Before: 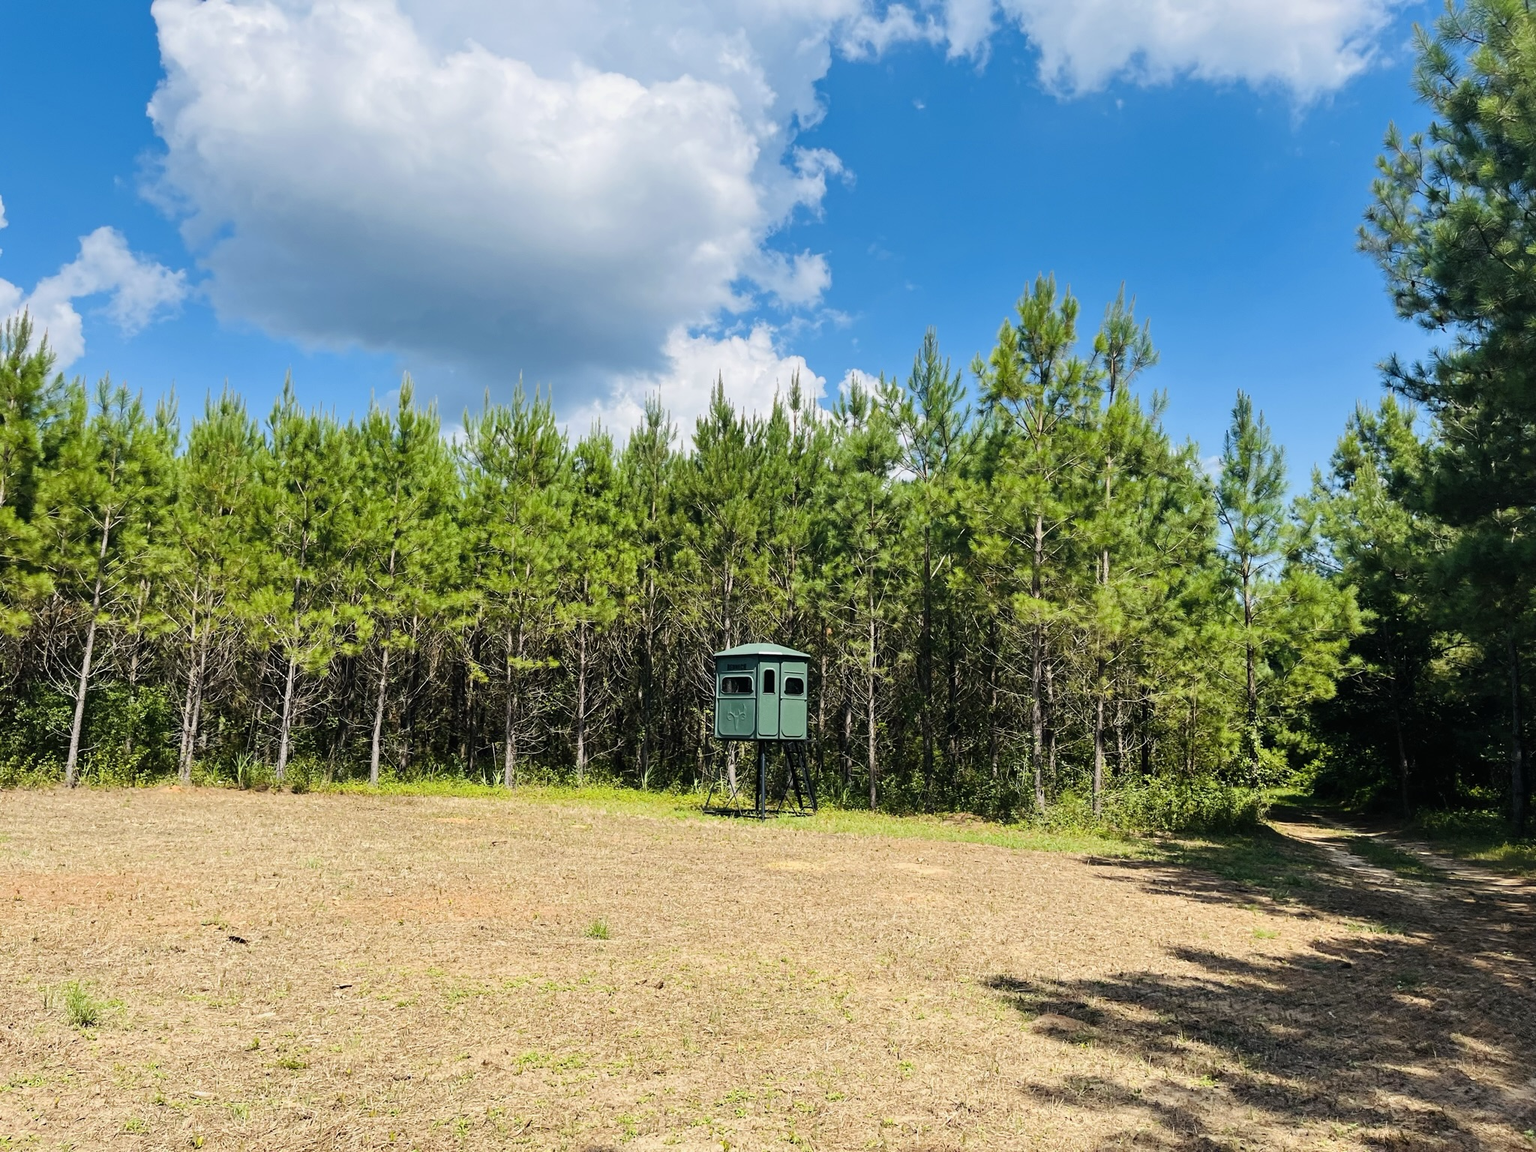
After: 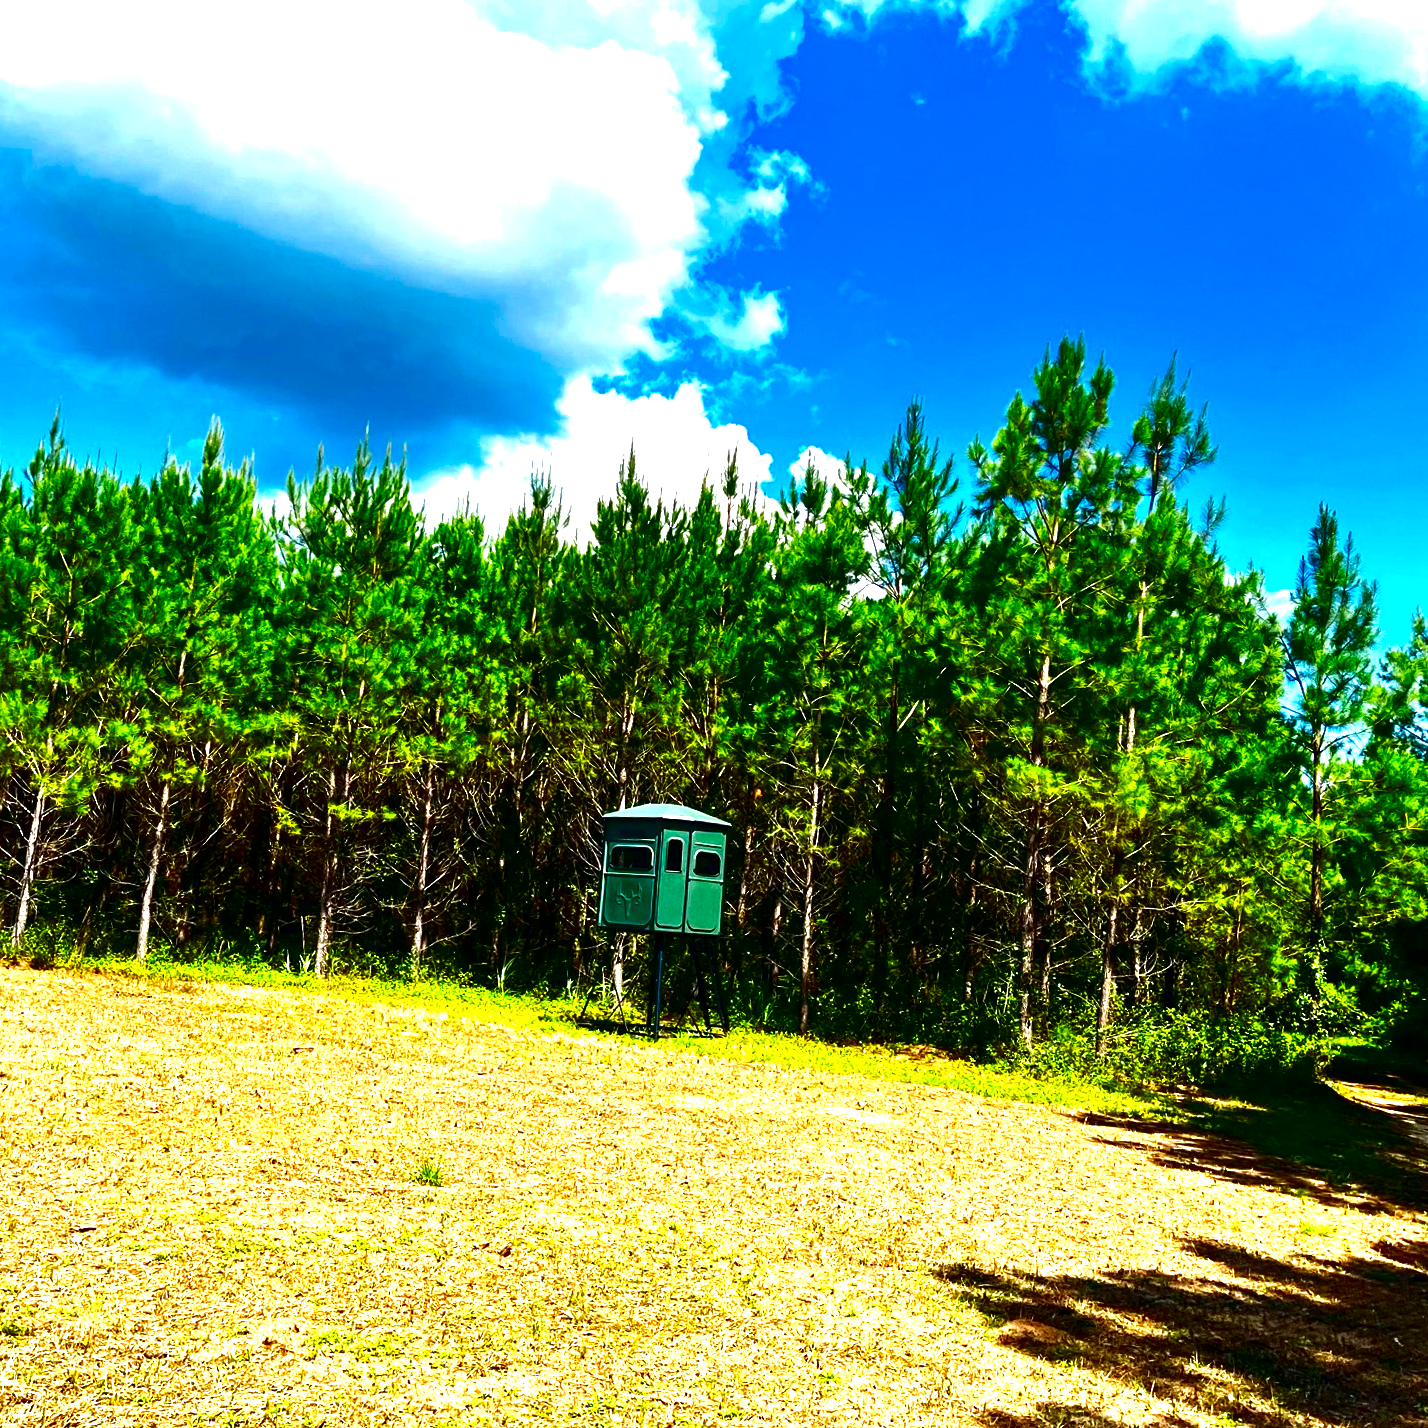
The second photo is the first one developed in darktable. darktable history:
crop and rotate: angle -3.27°, left 14.277%, top 0.028%, right 10.766%, bottom 0.028%
contrast brightness saturation: brightness -1, saturation 1
exposure: black level correction 0, exposure 1 EV, compensate exposure bias true, compensate highlight preservation false
